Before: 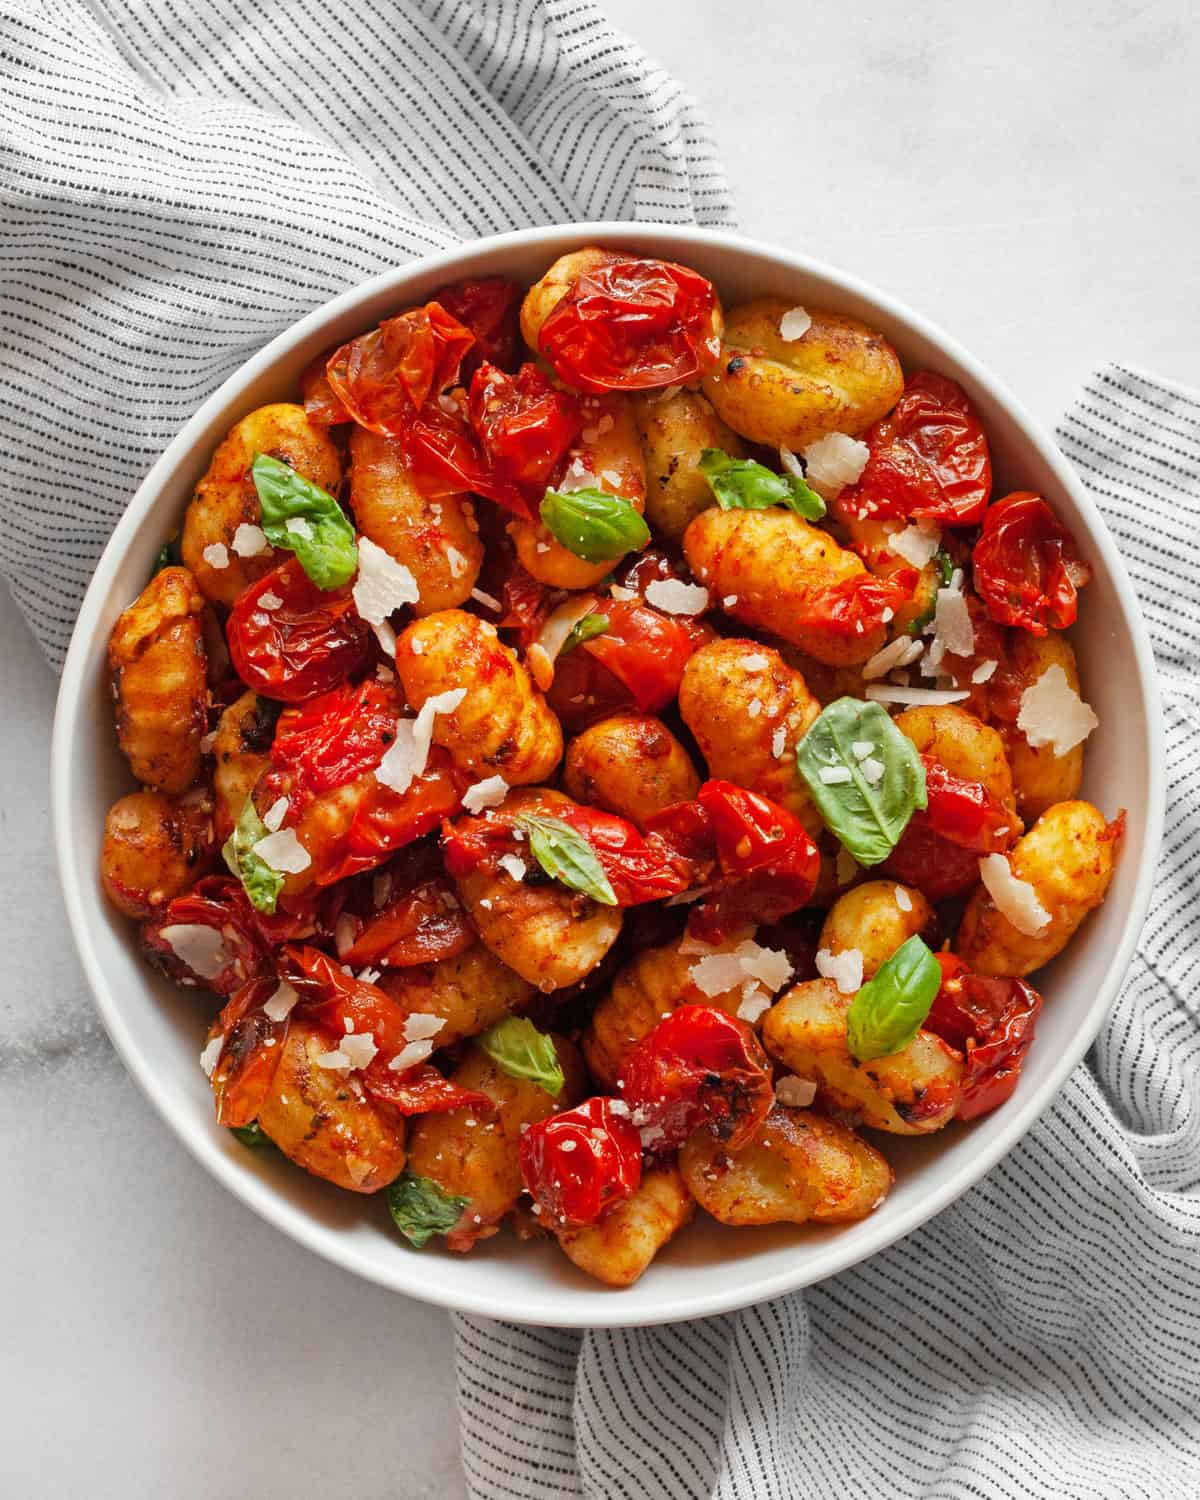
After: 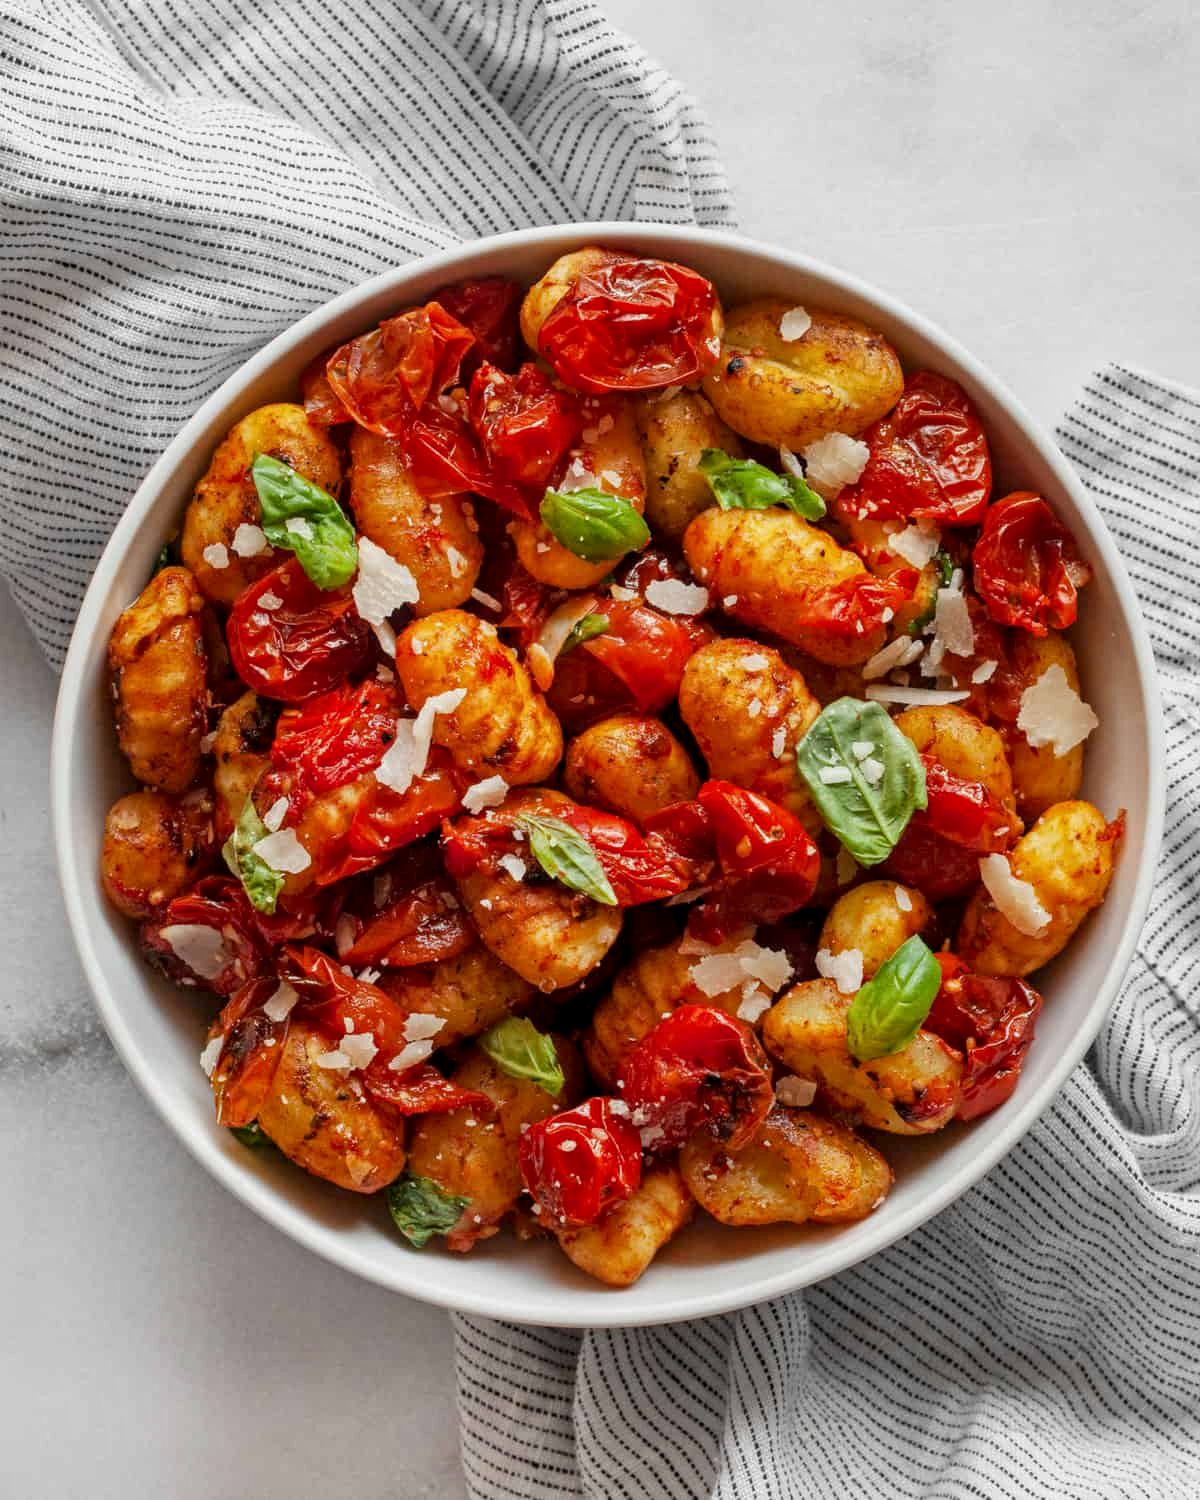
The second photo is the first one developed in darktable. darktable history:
local contrast: on, module defaults
exposure: black level correction 0.001, exposure -0.2 EV, compensate highlight preservation false
